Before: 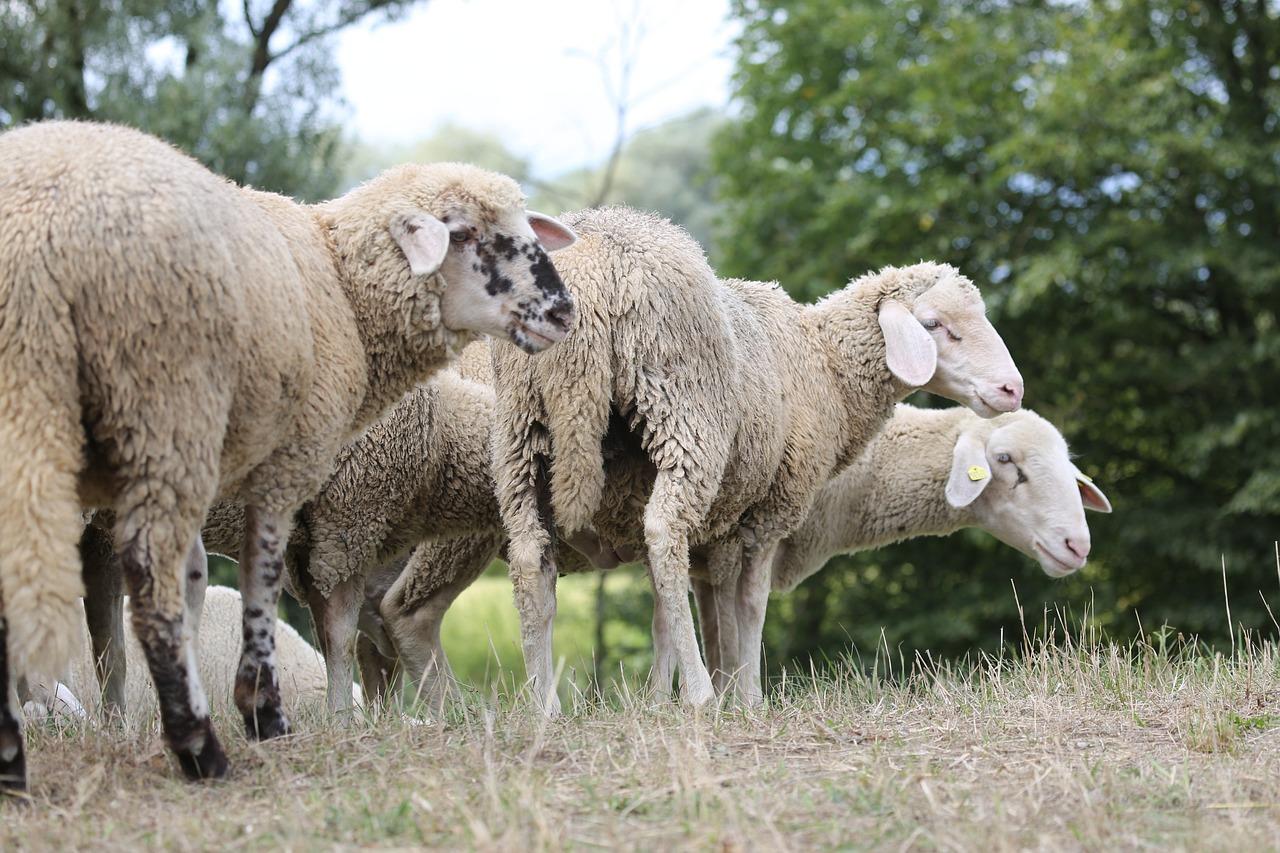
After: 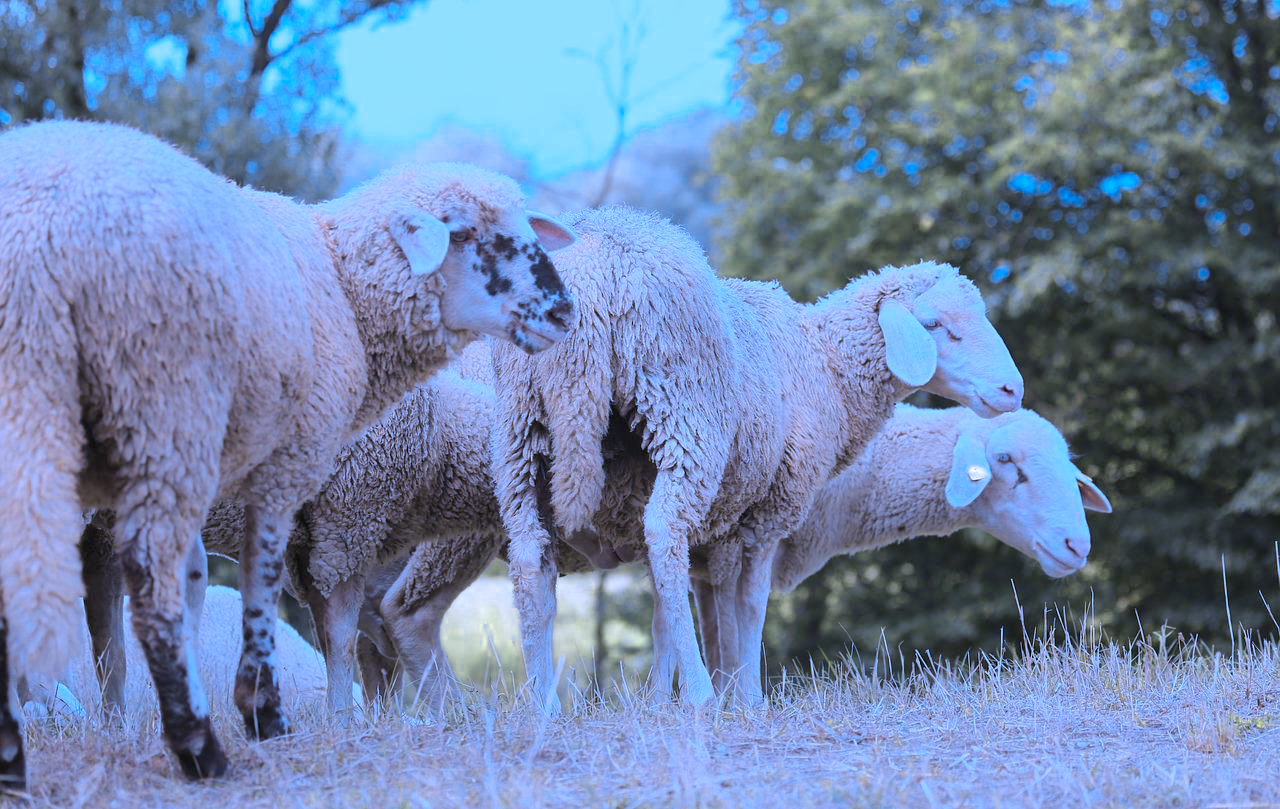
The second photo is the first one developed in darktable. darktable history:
crop and rotate: top 0%, bottom 5.097%
color zones: curves: ch0 [(0.25, 0.667) (0.758, 0.368)]; ch1 [(0.215, 0.245) (0.761, 0.373)]; ch2 [(0.247, 0.554) (0.761, 0.436)]
white balance: red 0.98, blue 1.61
exposure: black level correction 0, exposure 0.5 EV, compensate exposure bias true, compensate highlight preservation false
